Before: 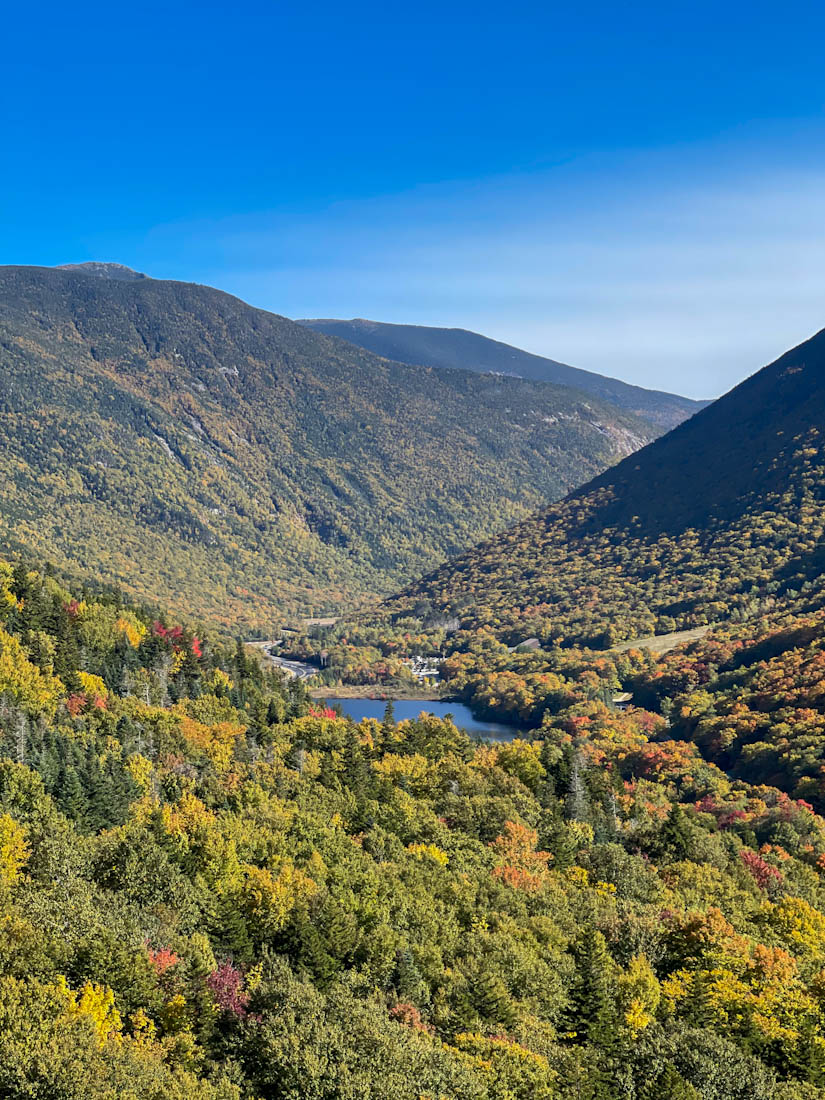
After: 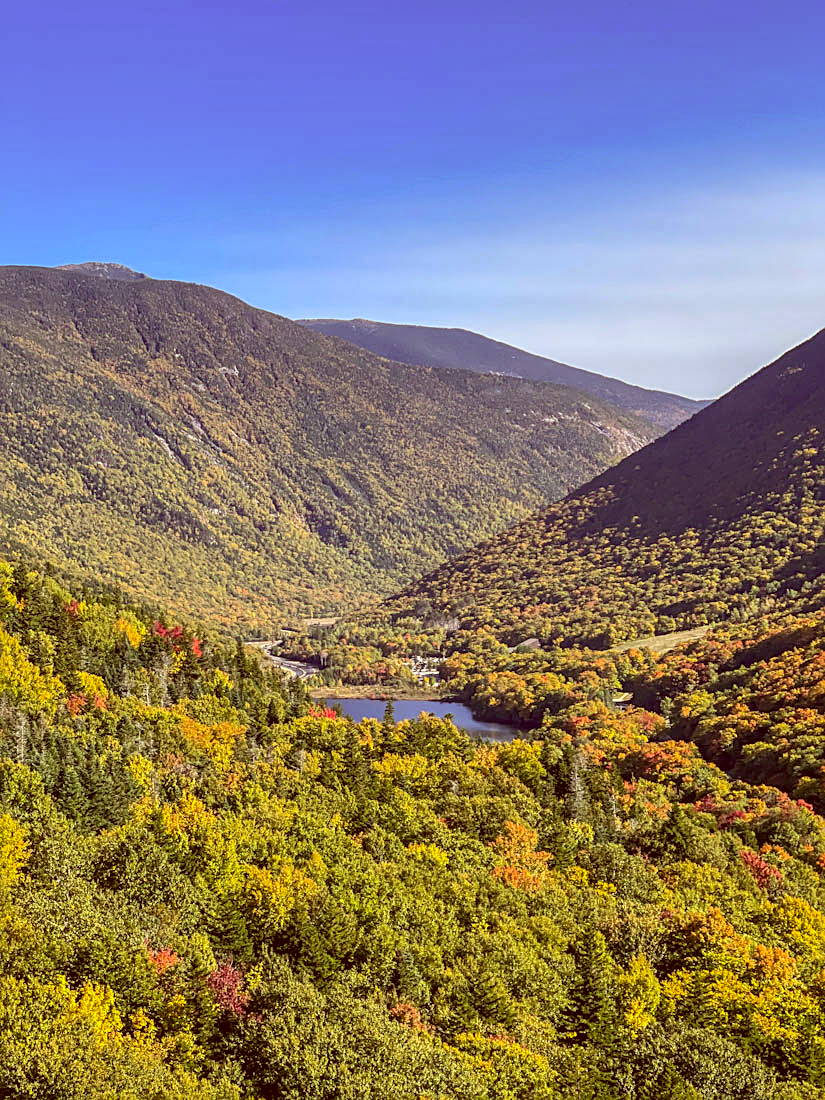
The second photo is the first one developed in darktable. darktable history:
color correction: highlights a* 1.12, highlights b* 24.26, shadows a* 15.58, shadows b* 24.26
local contrast: on, module defaults
contrast brightness saturation: contrast 0.03, brightness 0.06, saturation 0.13
color calibration: illuminant as shot in camera, x 0.37, y 0.382, temperature 4313.32 K
sharpen: radius 2.167, amount 0.381, threshold 0
